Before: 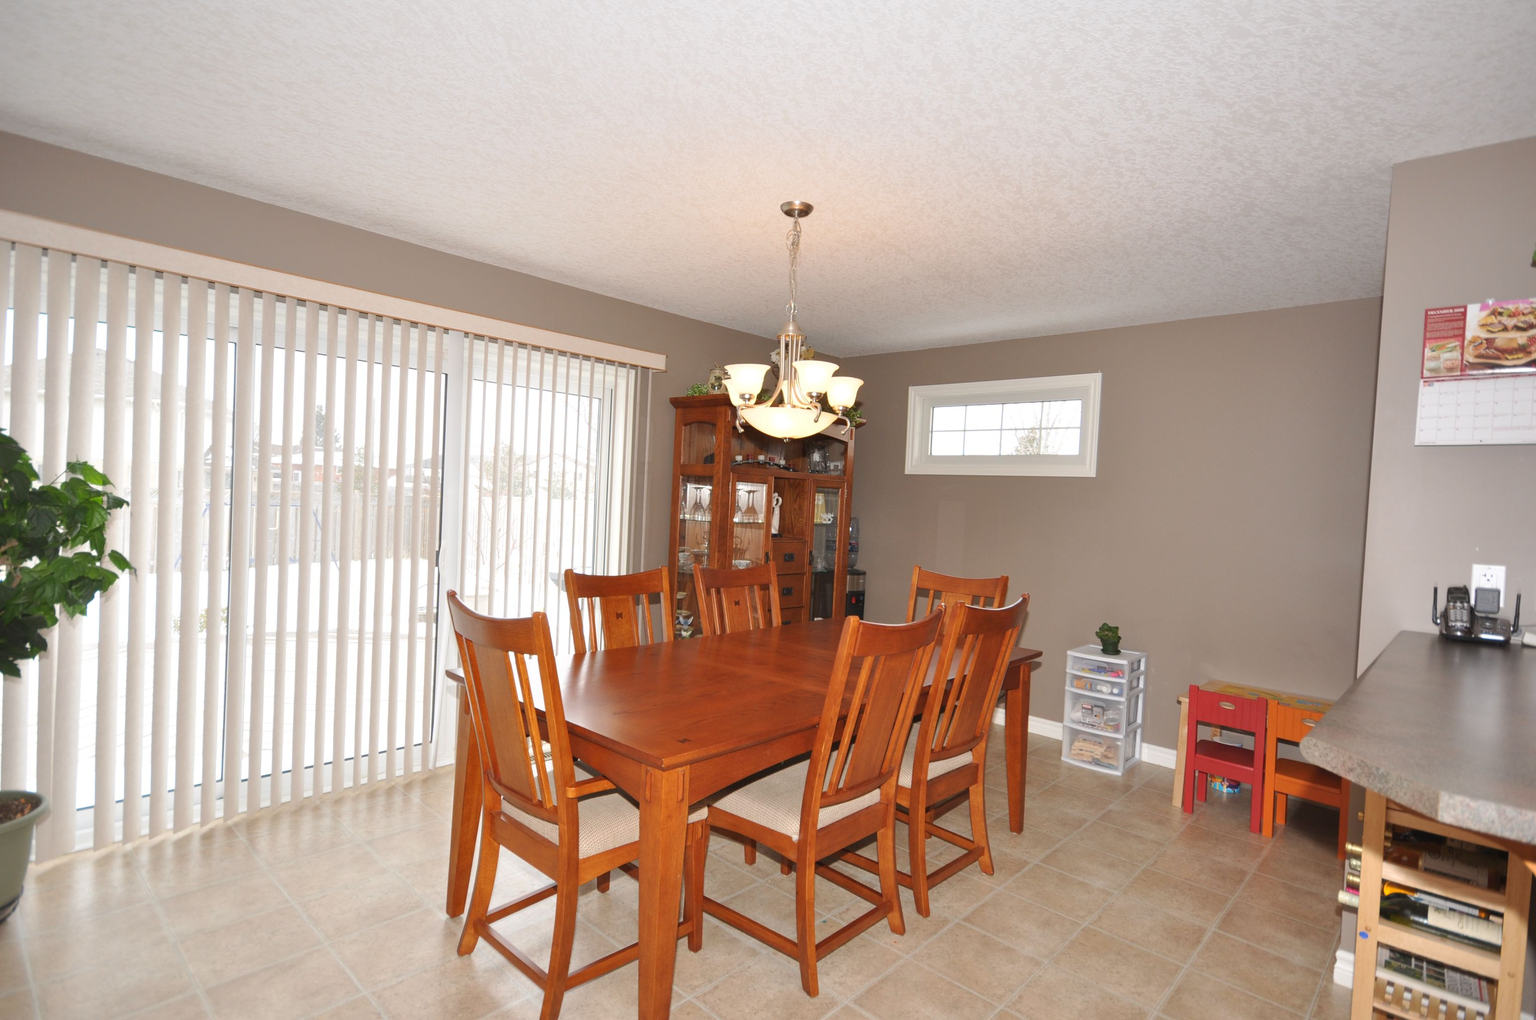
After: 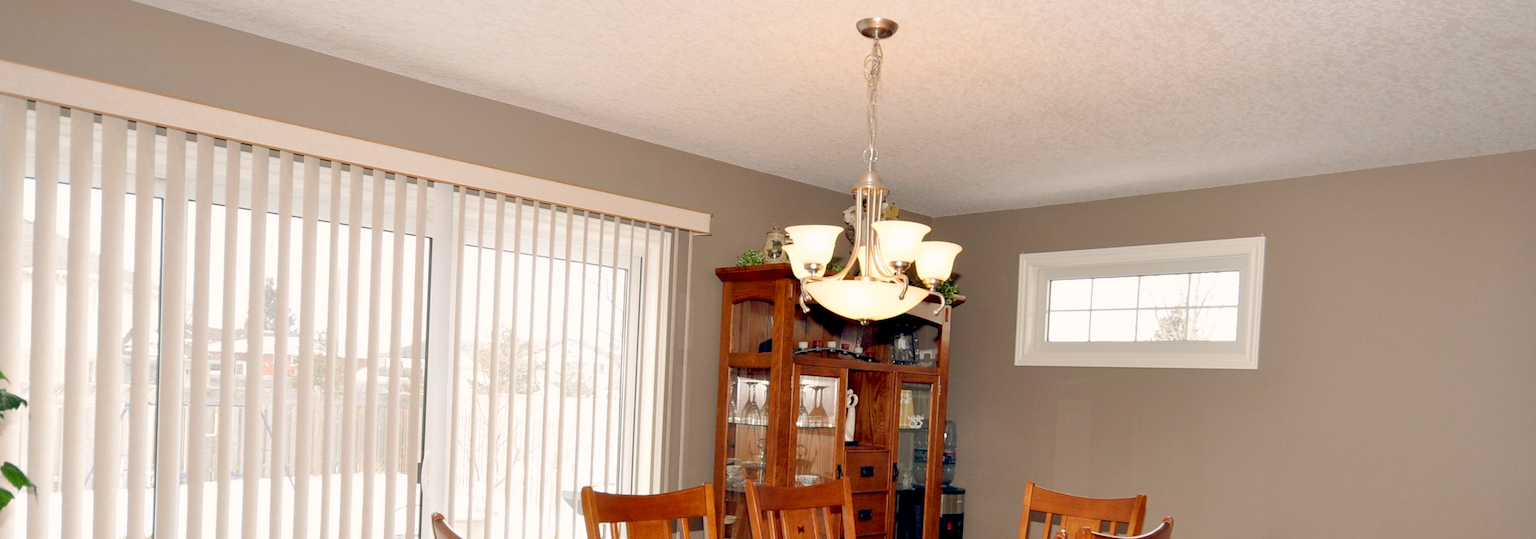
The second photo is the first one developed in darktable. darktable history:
crop: left 7.036%, top 18.398%, right 14.379%, bottom 40.043%
color balance: lift [0.975, 0.993, 1, 1.015], gamma [1.1, 1, 1, 0.945], gain [1, 1.04, 1, 0.95]
